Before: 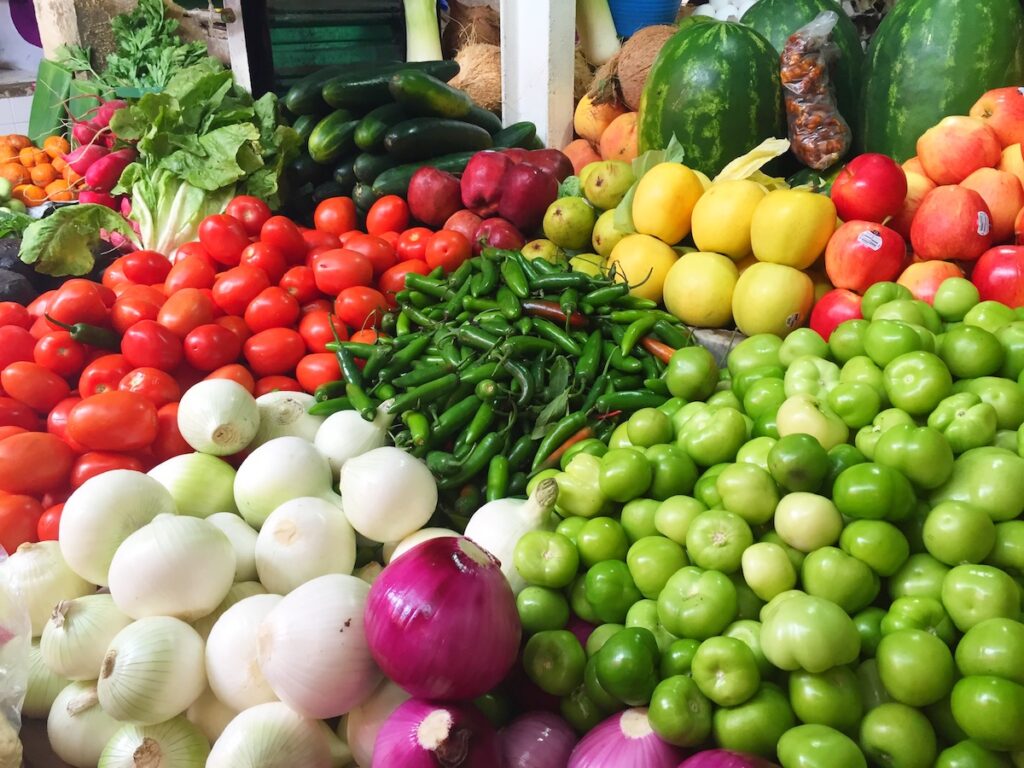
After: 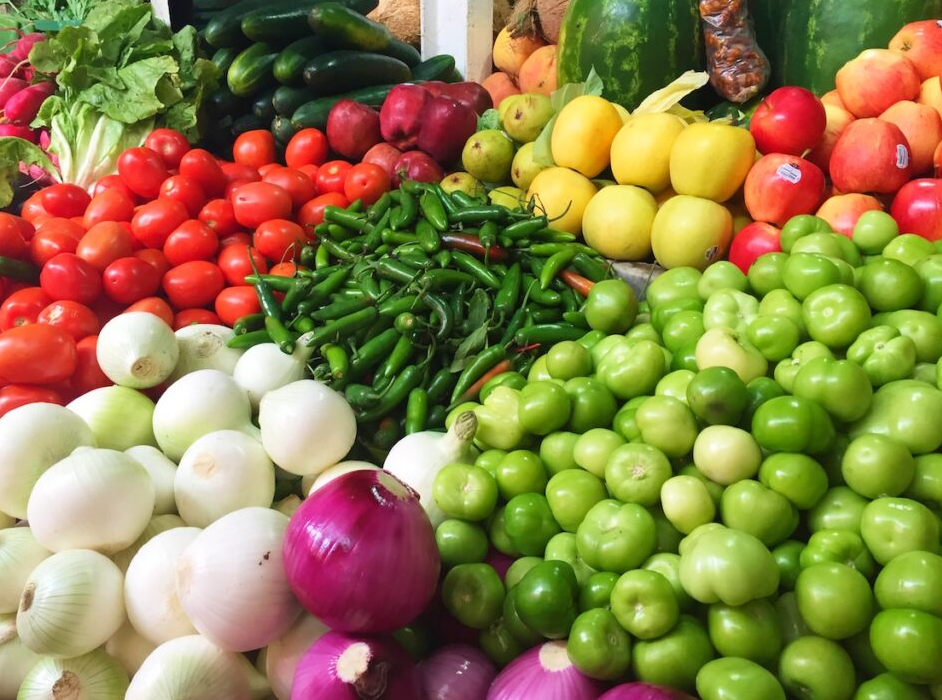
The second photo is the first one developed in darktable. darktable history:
crop and rotate: left 7.969%, top 8.801%
velvia: strength 15.03%
